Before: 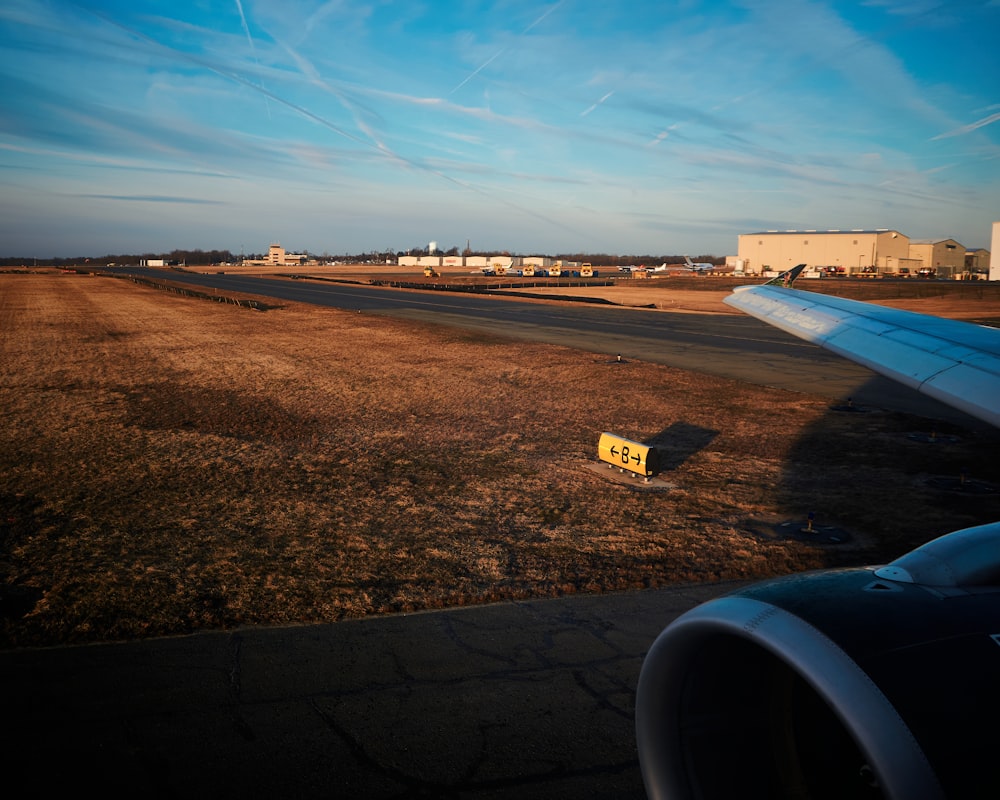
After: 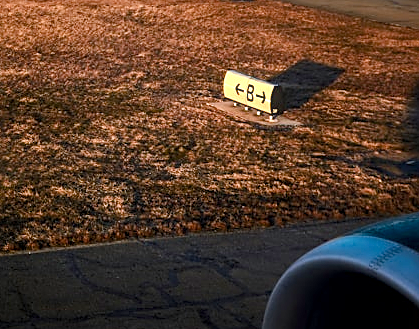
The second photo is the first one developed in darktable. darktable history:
color balance rgb: highlights gain › luminance 16.614%, highlights gain › chroma 2.867%, highlights gain › hue 260.85°, linear chroma grading › global chroma 0.392%, perceptual saturation grading › global saturation 20%, perceptual saturation grading › highlights -49.848%, perceptual saturation grading › shadows 23.978%
local contrast: on, module defaults
exposure: exposure 0.695 EV, compensate highlight preservation false
sharpen: on, module defaults
crop: left 37.594%, top 45.266%, right 20.498%, bottom 13.49%
